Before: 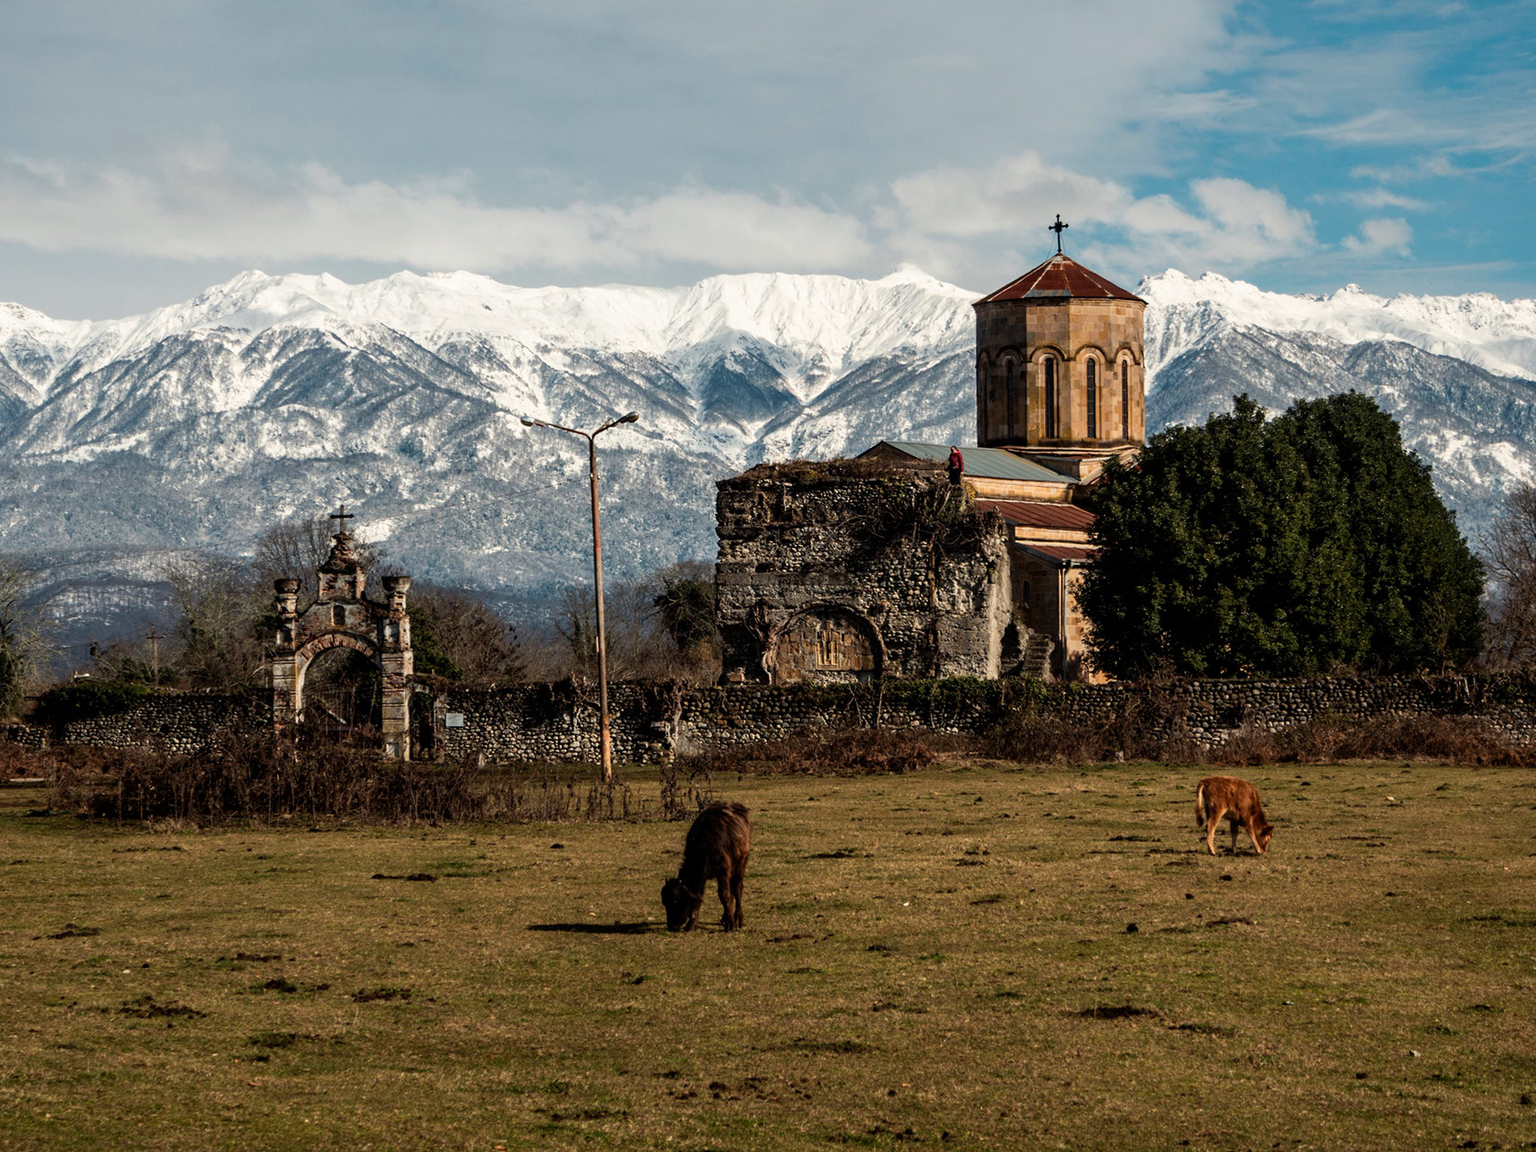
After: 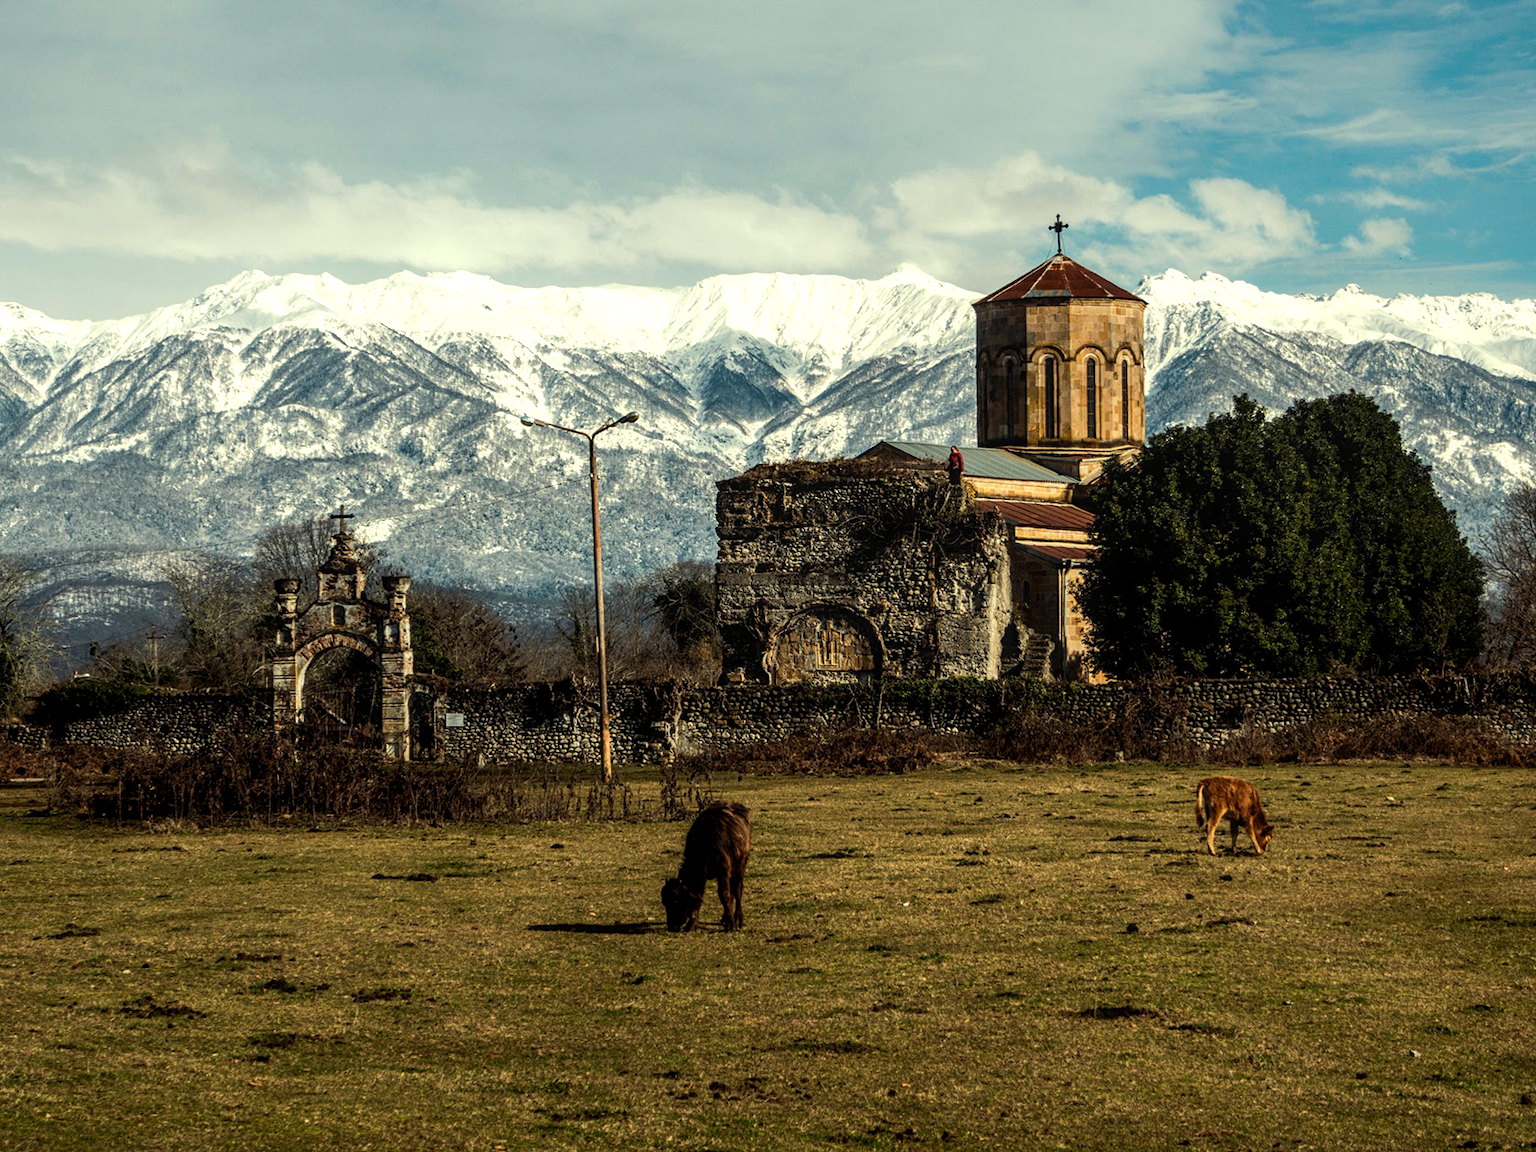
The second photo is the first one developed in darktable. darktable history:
local contrast: on, module defaults
tone equalizer: -8 EV -0.415 EV, -7 EV -0.428 EV, -6 EV -0.318 EV, -5 EV -0.248 EV, -3 EV 0.232 EV, -2 EV 0.33 EV, -1 EV 0.394 EV, +0 EV 0.404 EV, edges refinement/feathering 500, mask exposure compensation -1.57 EV, preserve details no
color correction: highlights a* -5.82, highlights b* 11
contrast equalizer: y [[0.5, 0.496, 0.435, 0.435, 0.496, 0.5], [0.5 ×6], [0.5 ×6], [0 ×6], [0 ×6]], mix 0.529
